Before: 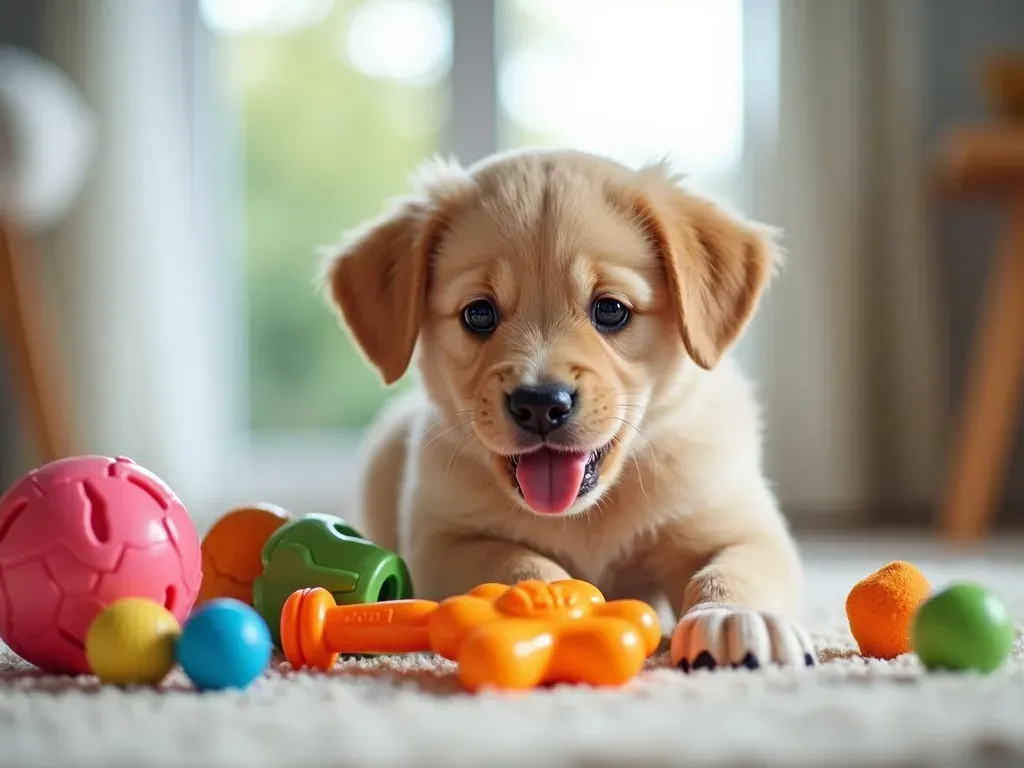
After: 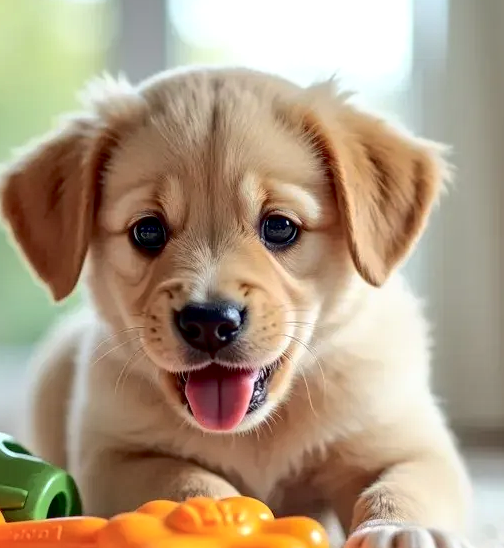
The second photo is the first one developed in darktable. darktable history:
crop: left 32.385%, top 10.934%, right 18.389%, bottom 17.606%
shadows and highlights: on, module defaults
local contrast: on, module defaults
contrast brightness saturation: saturation -0.05
tone curve: curves: ch0 [(0, 0) (0.003, 0) (0.011, 0.002) (0.025, 0.004) (0.044, 0.007) (0.069, 0.015) (0.1, 0.025) (0.136, 0.04) (0.177, 0.09) (0.224, 0.152) (0.277, 0.239) (0.335, 0.335) (0.399, 0.43) (0.468, 0.524) (0.543, 0.621) (0.623, 0.712) (0.709, 0.789) (0.801, 0.871) (0.898, 0.951) (1, 1)], color space Lab, independent channels, preserve colors none
